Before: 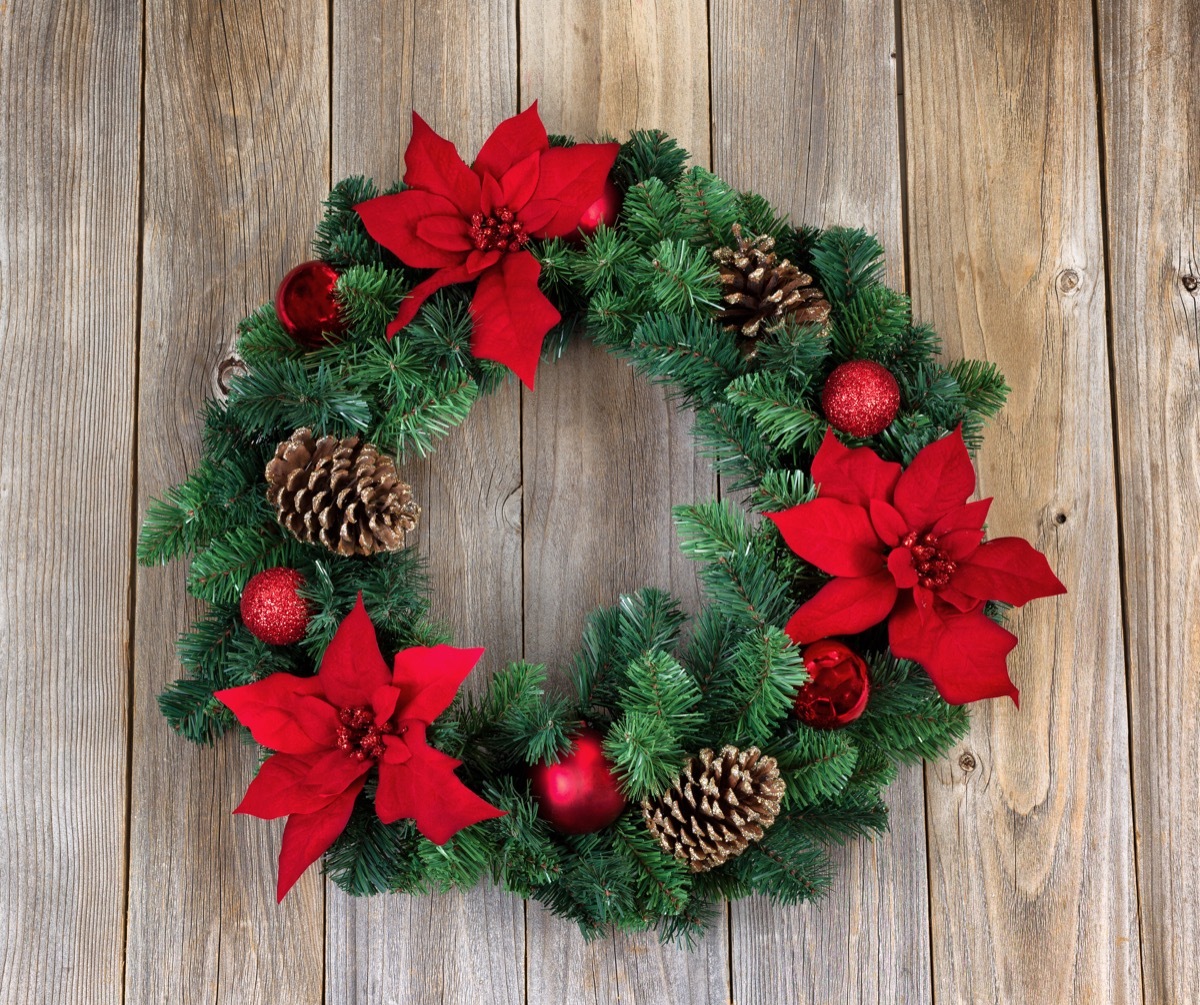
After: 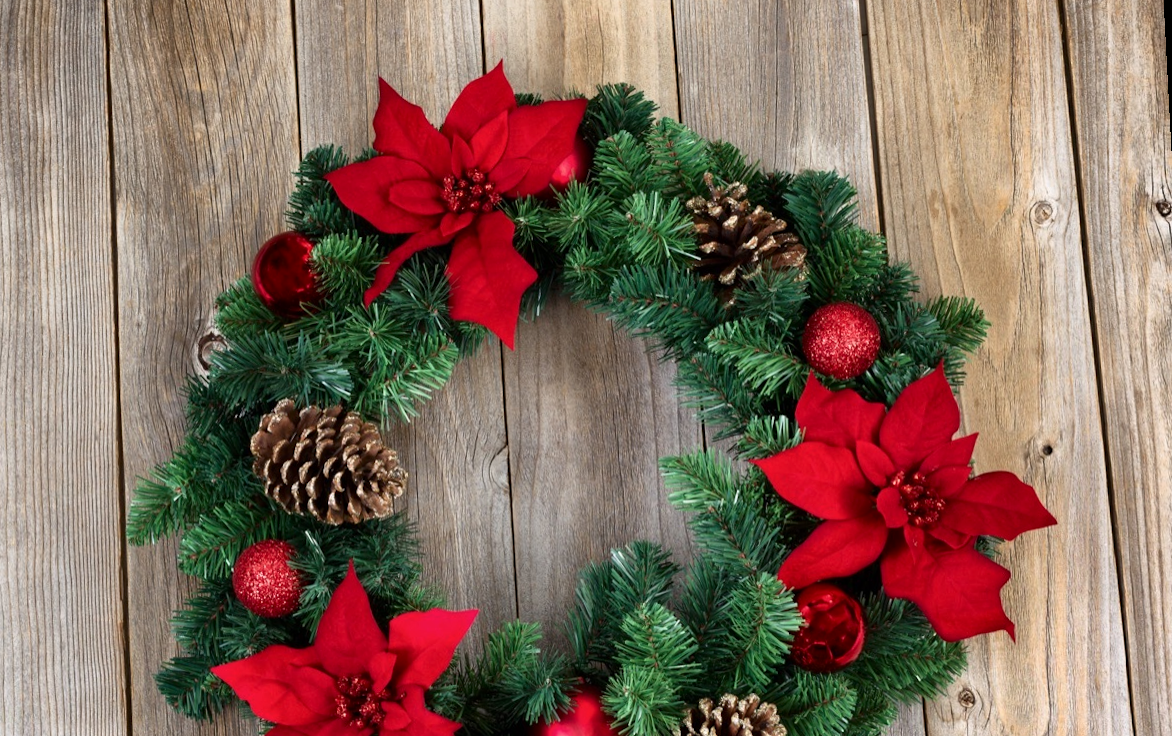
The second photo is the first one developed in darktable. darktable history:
exposure: compensate highlight preservation false
rotate and perspective: rotation -3°, crop left 0.031, crop right 0.968, crop top 0.07, crop bottom 0.93
contrast brightness saturation: contrast 0.14
crop: bottom 19.644%
